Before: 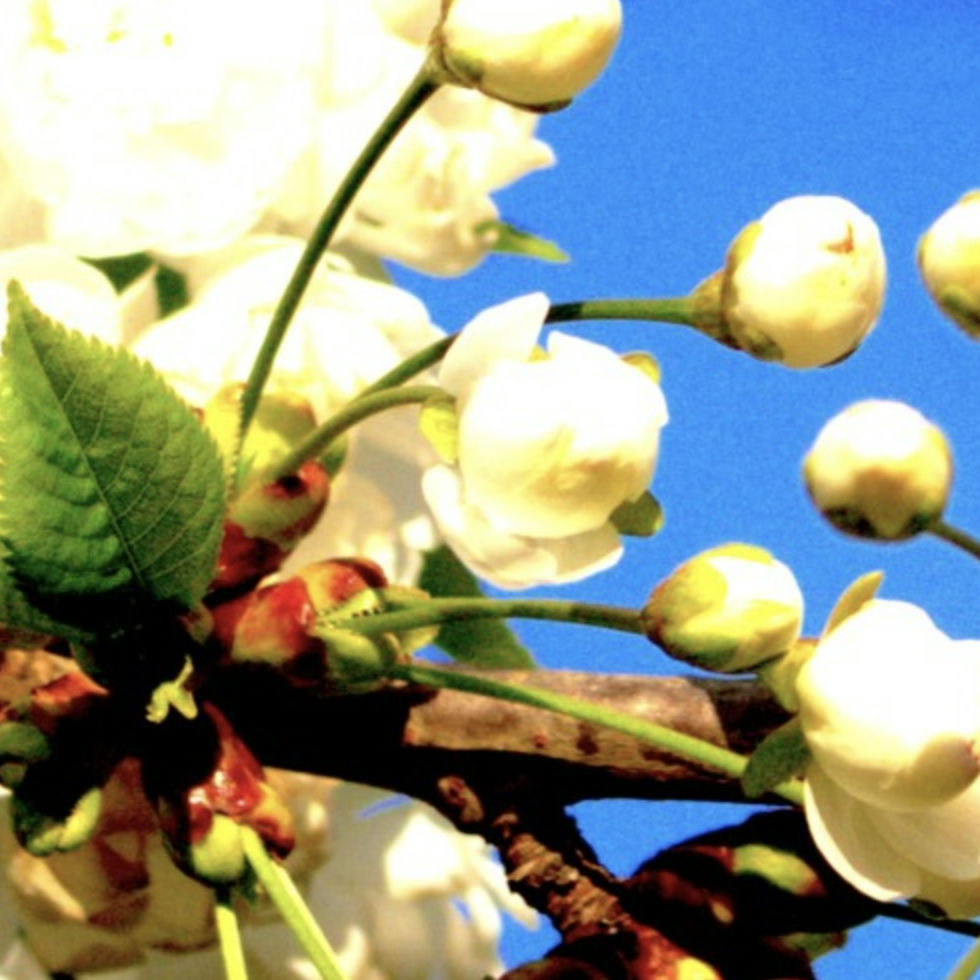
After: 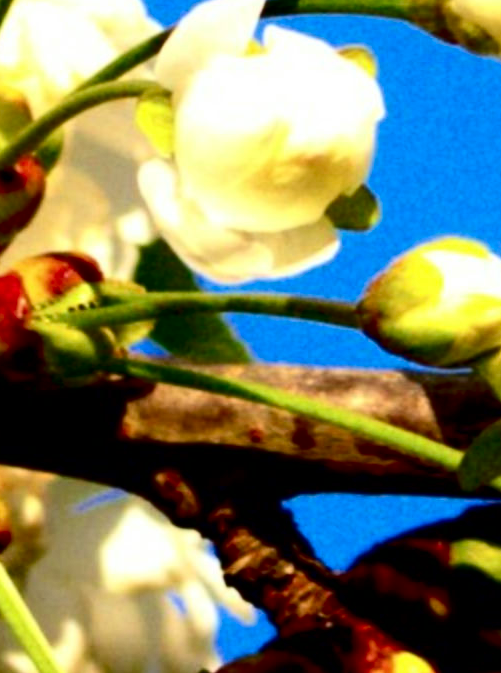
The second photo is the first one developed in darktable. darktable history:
contrast brightness saturation: contrast 0.217, brightness -0.187, saturation 0.237
crop and rotate: left 29.028%, top 31.301%, right 19.809%
